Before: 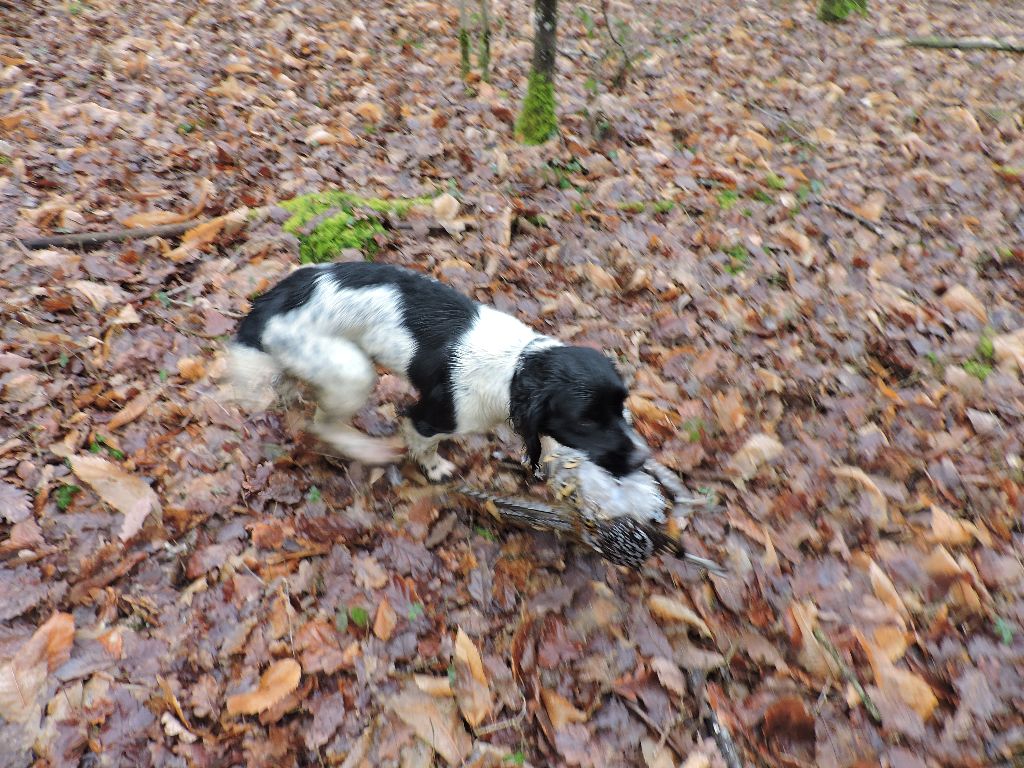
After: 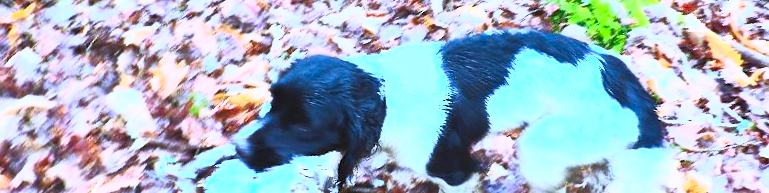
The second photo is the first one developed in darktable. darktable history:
crop and rotate: angle 16.12°, top 30.835%, bottom 35.653%
white balance: red 0.871, blue 1.249
contrast brightness saturation: contrast 1, brightness 1, saturation 1
